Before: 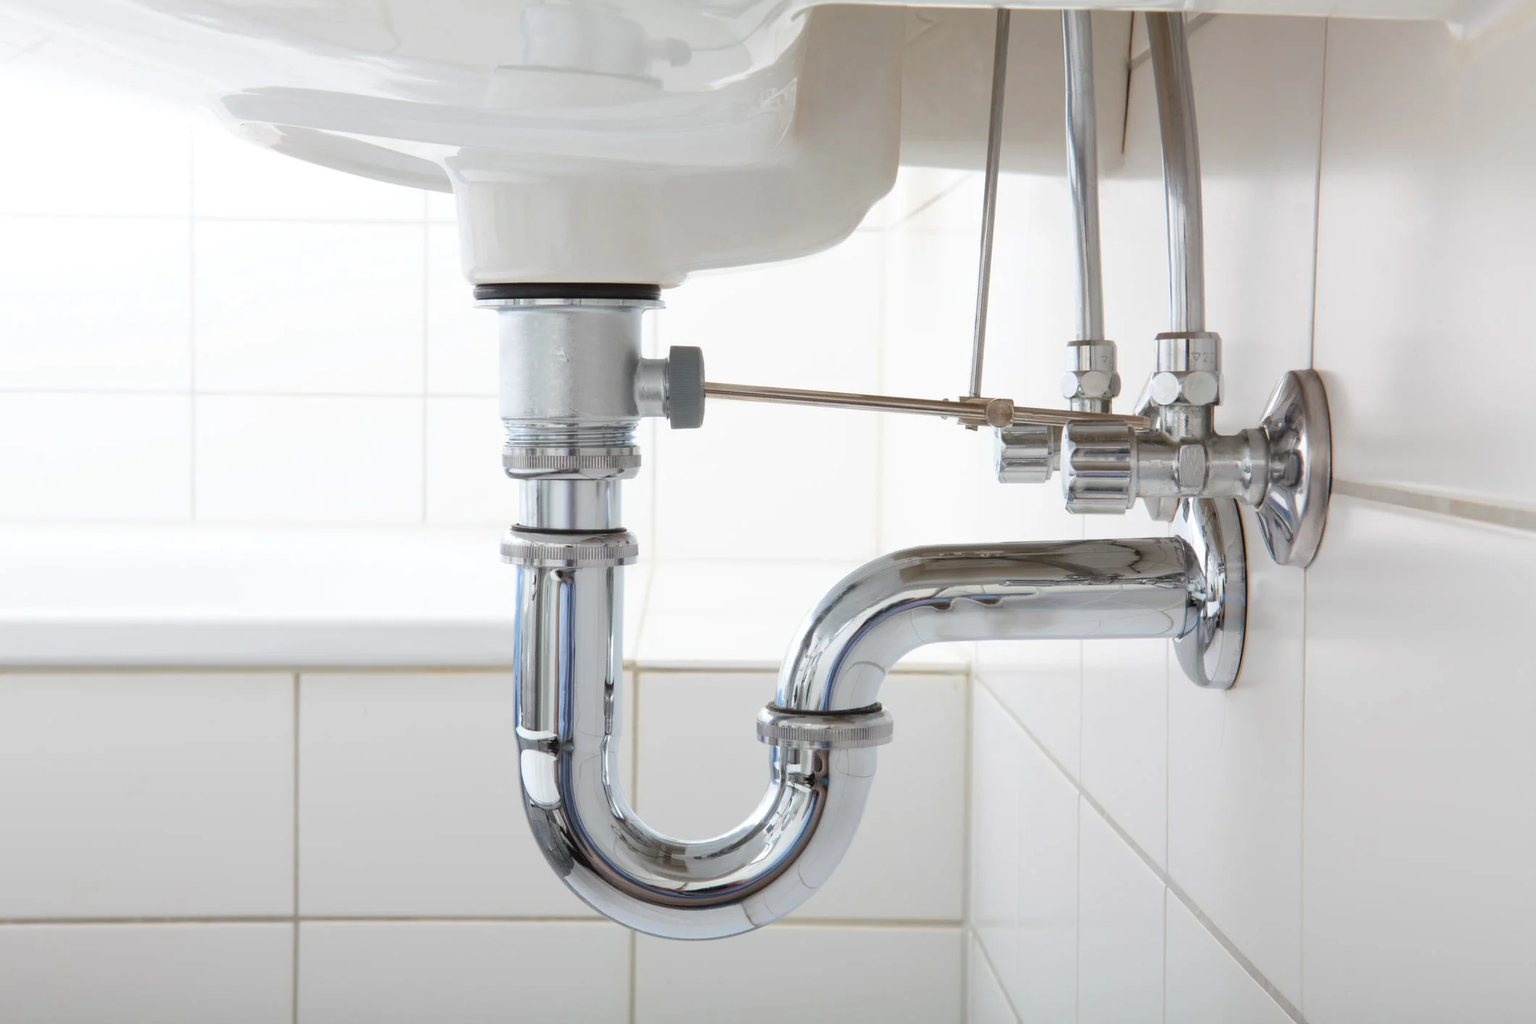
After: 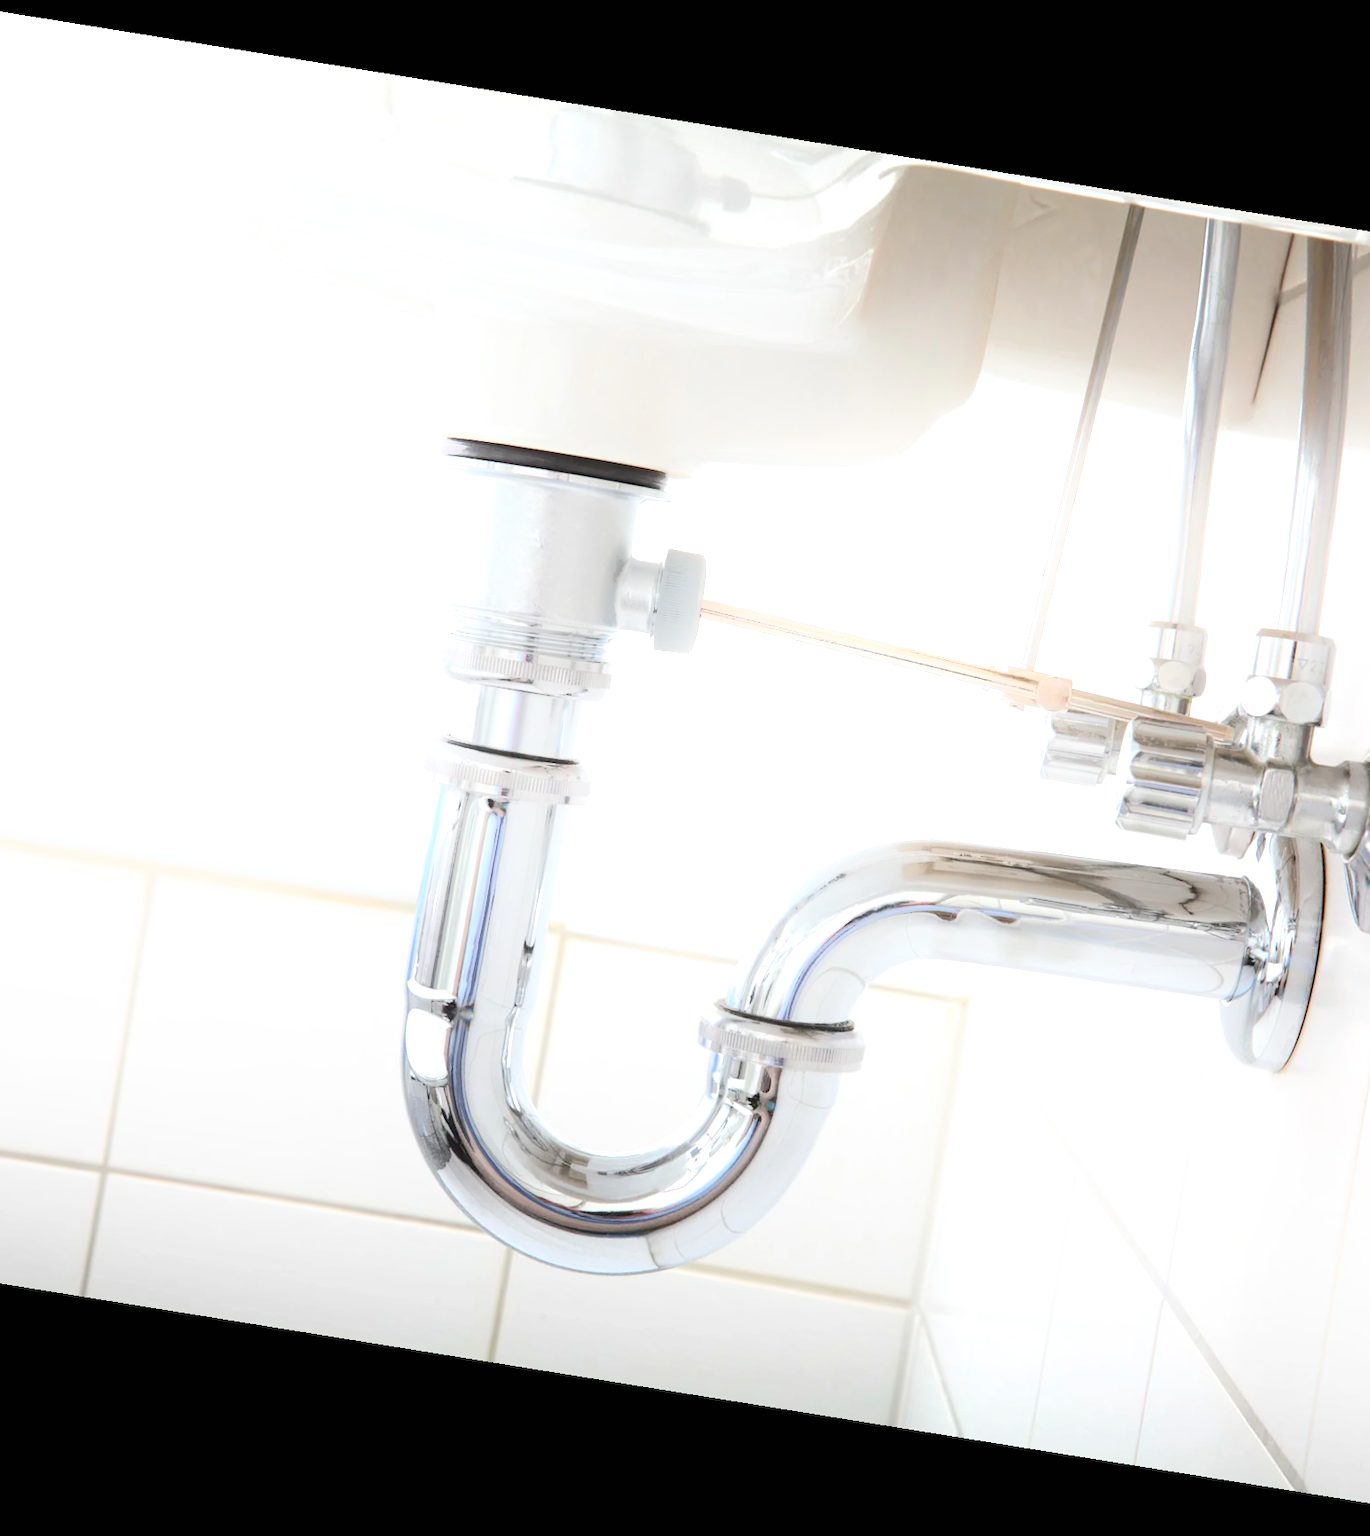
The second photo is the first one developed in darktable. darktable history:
crop and rotate: left 13.342%, right 19.991%
vibrance: vibrance 15%
exposure: black level correction 0, exposure 0.68 EV, compensate exposure bias true, compensate highlight preservation false
rotate and perspective: rotation 9.12°, automatic cropping off
shadows and highlights: shadows -23.08, highlights 46.15, soften with gaussian
